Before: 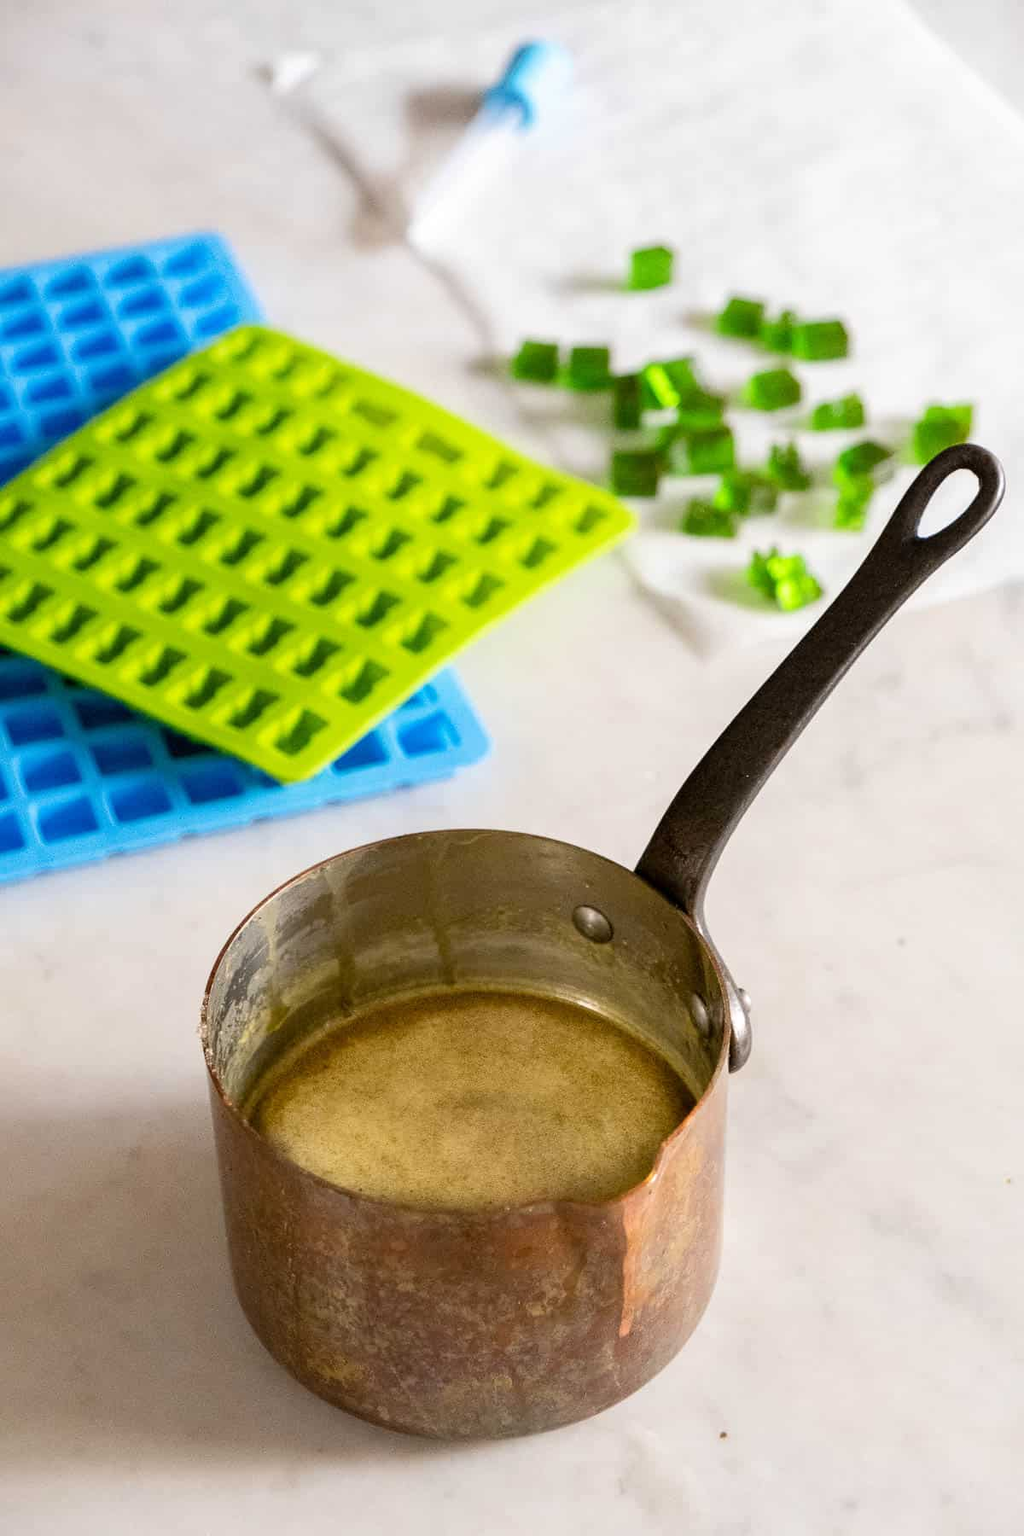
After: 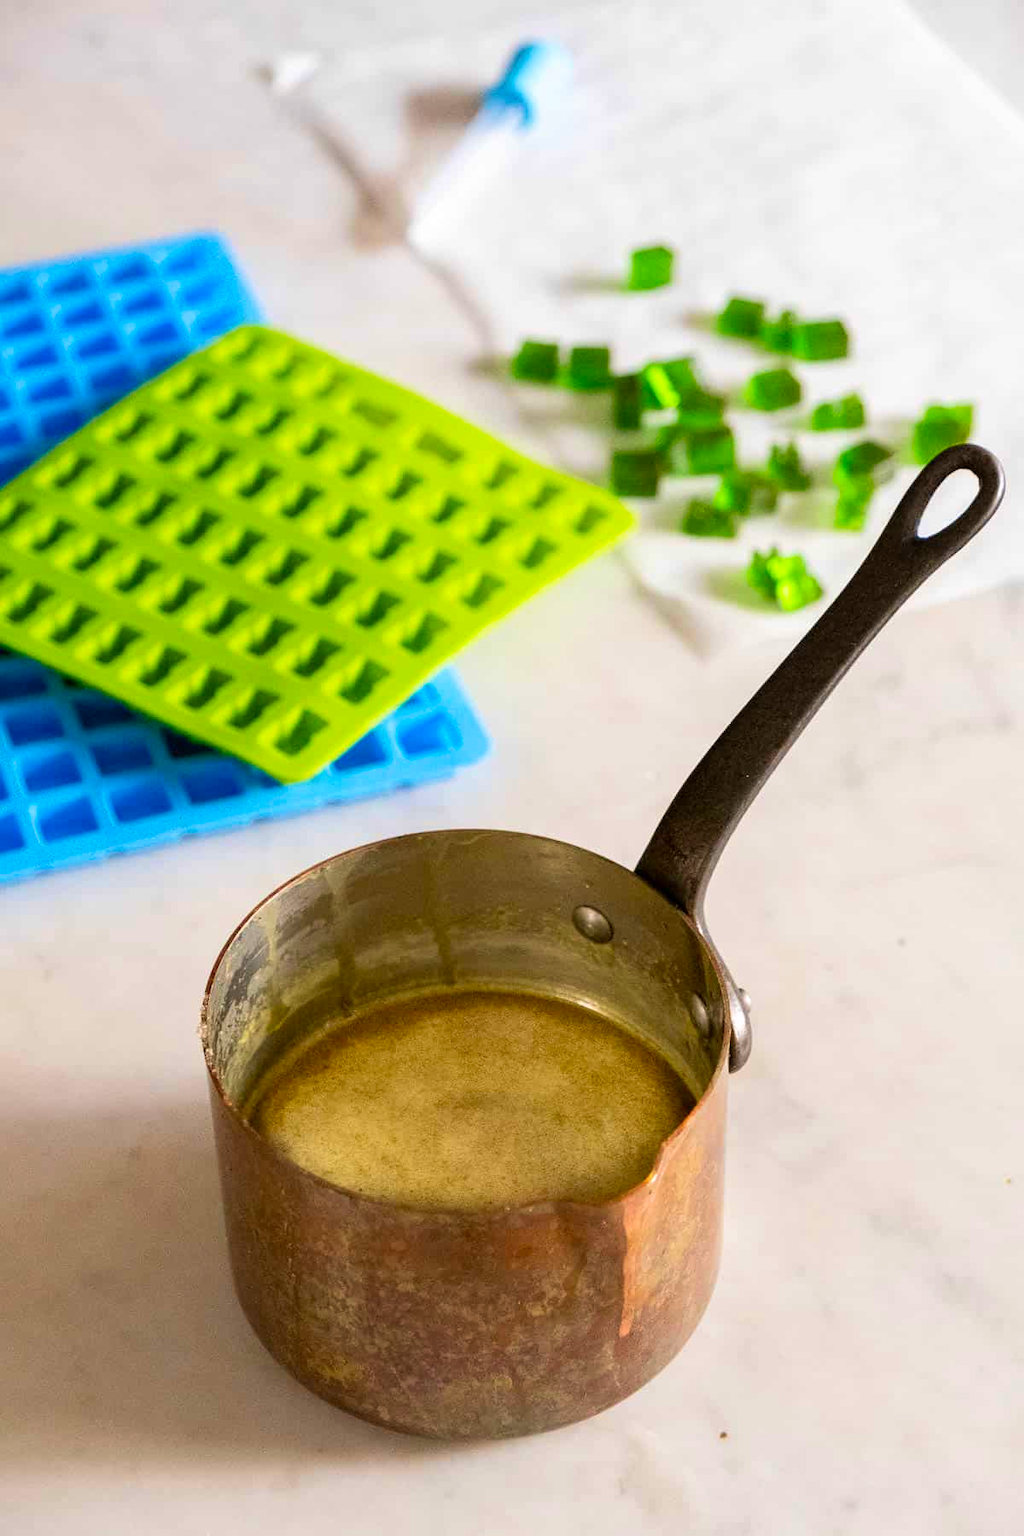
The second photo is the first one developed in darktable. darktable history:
color contrast: green-magenta contrast 1.2, blue-yellow contrast 1.2
velvia: on, module defaults
